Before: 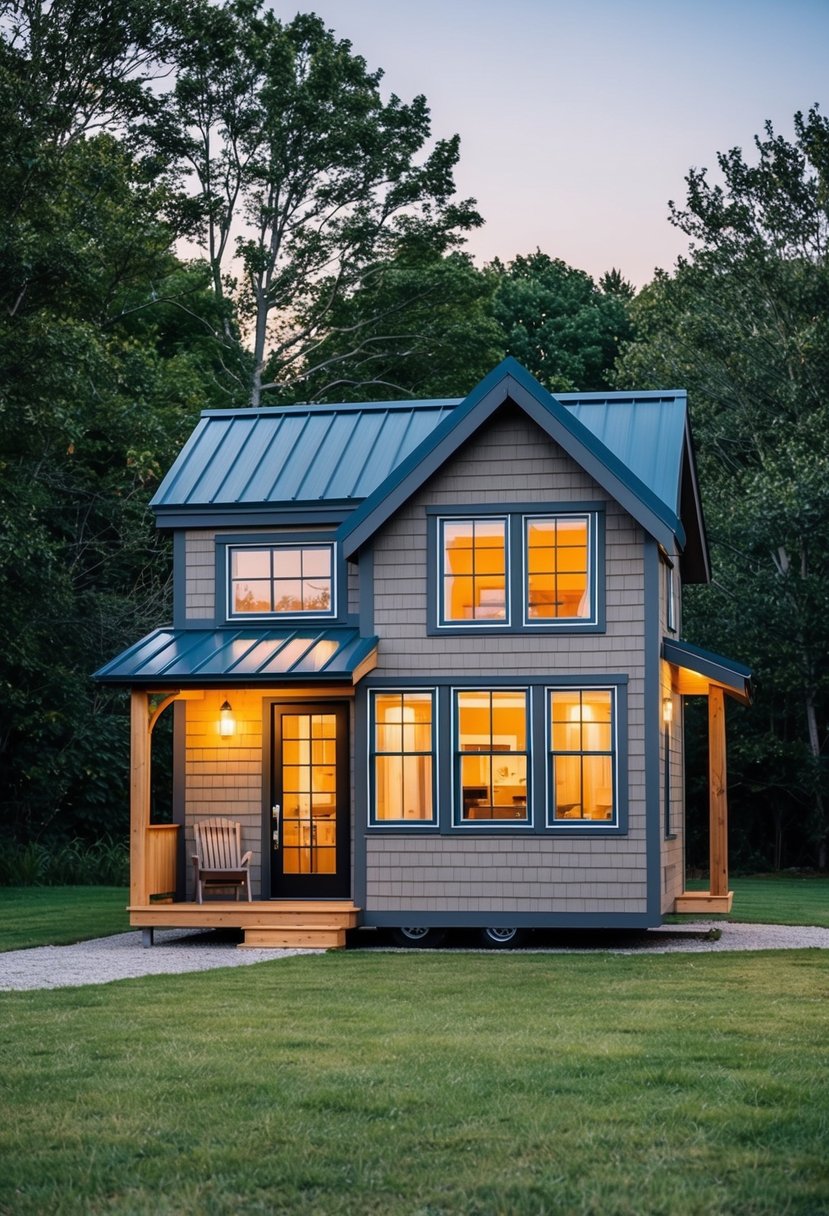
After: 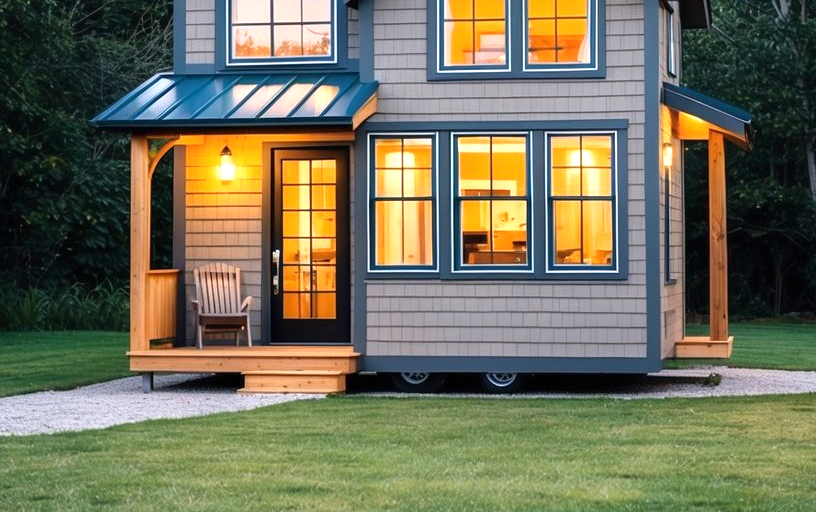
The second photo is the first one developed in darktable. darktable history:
exposure: exposure 0.649 EV, compensate highlight preservation false
crop: top 45.648%, bottom 12.183%
